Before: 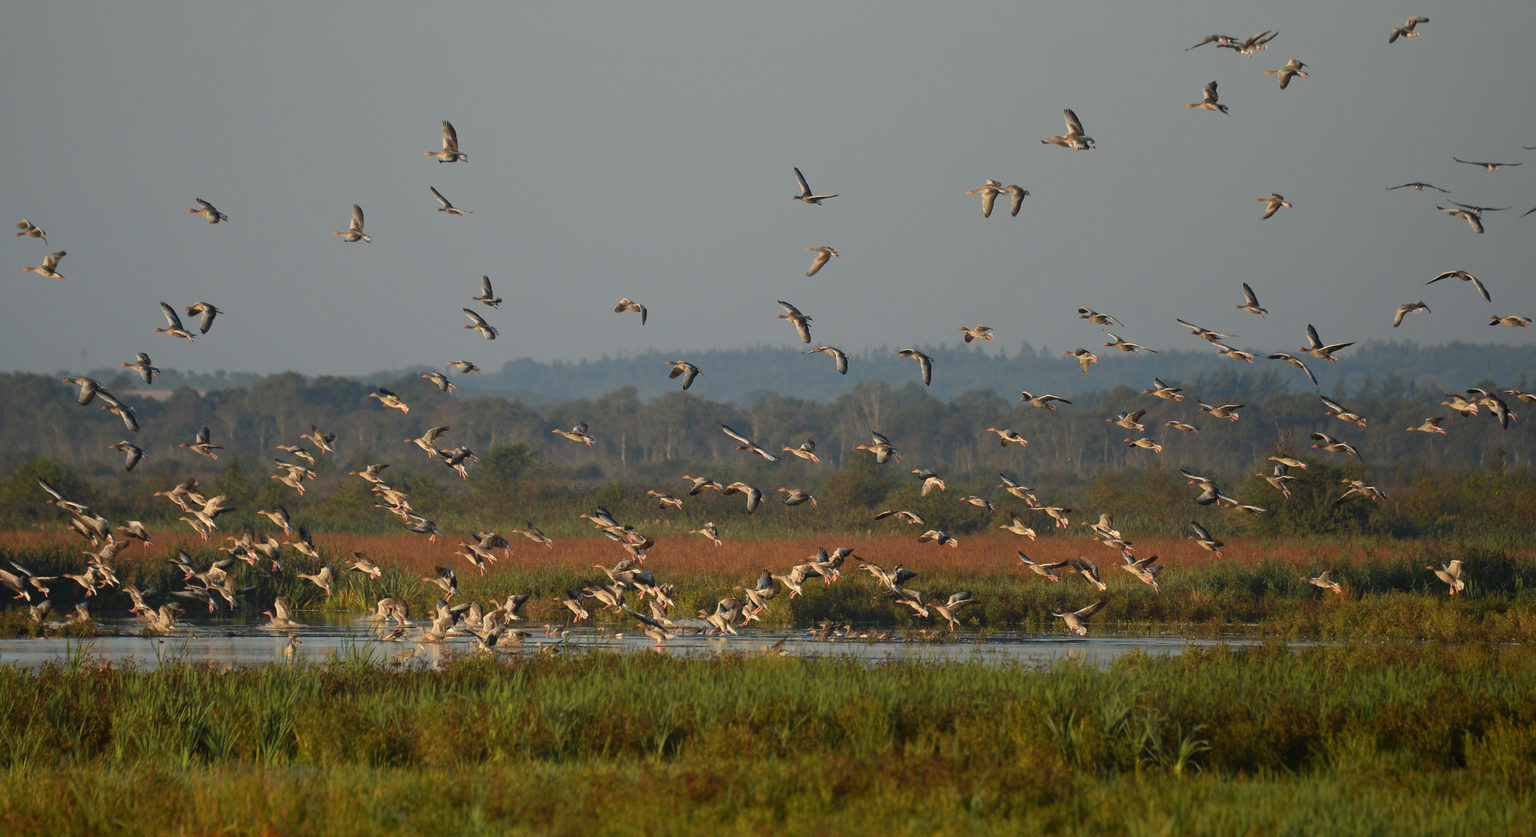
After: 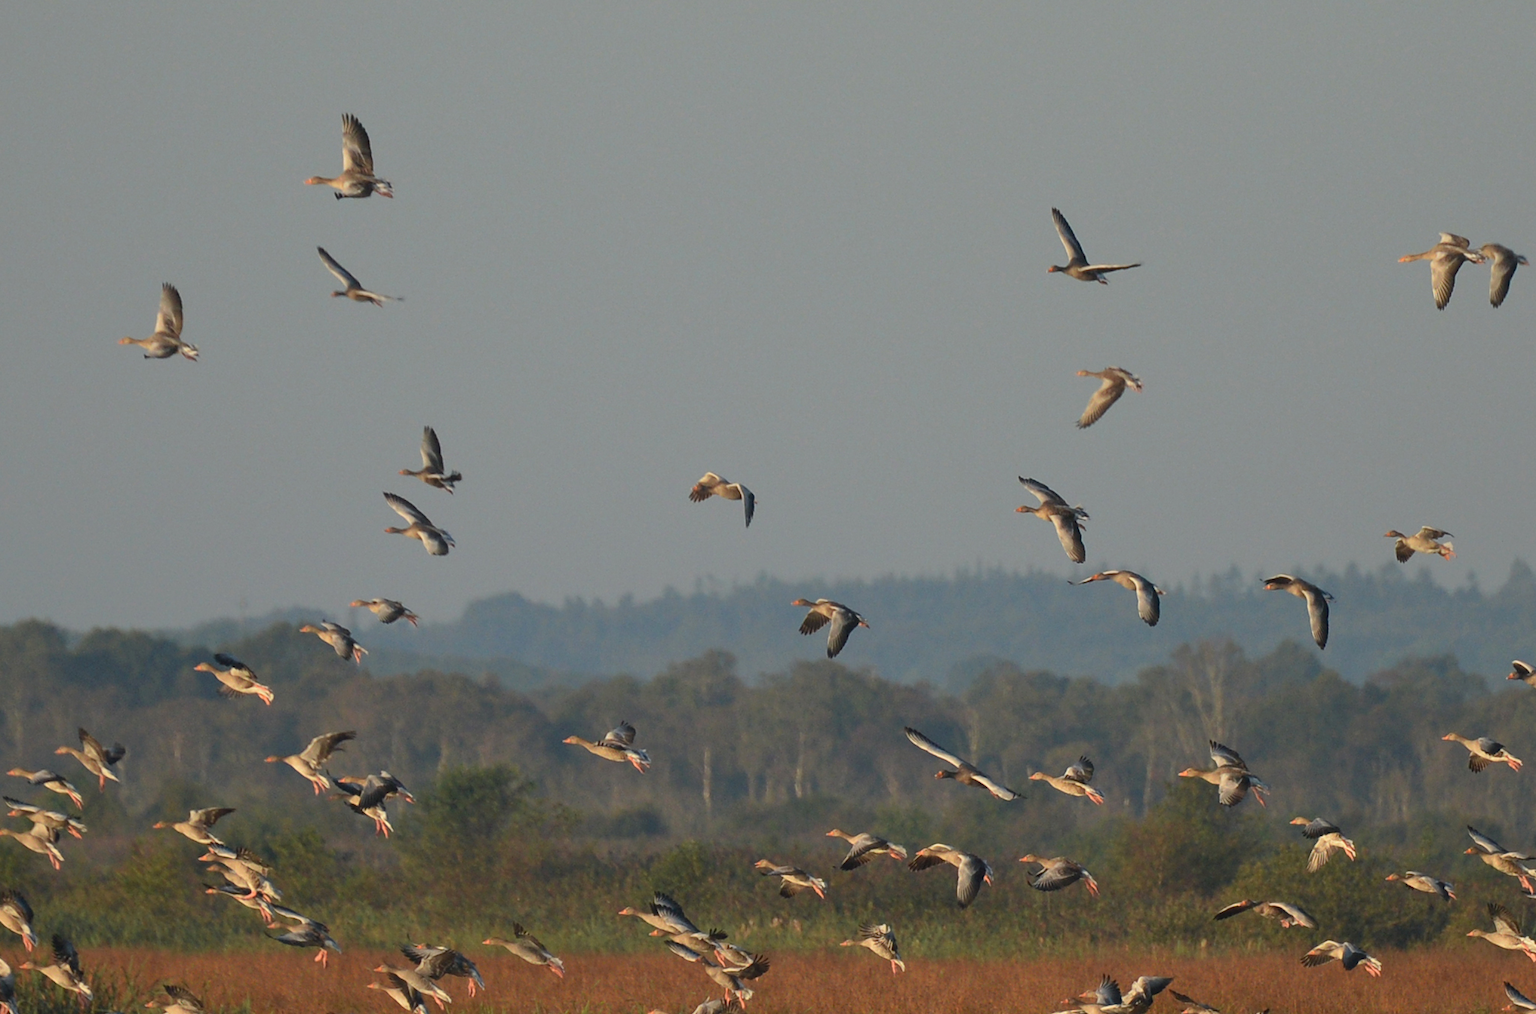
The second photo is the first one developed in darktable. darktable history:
crop: left 17.793%, top 7.691%, right 32.664%, bottom 32.232%
